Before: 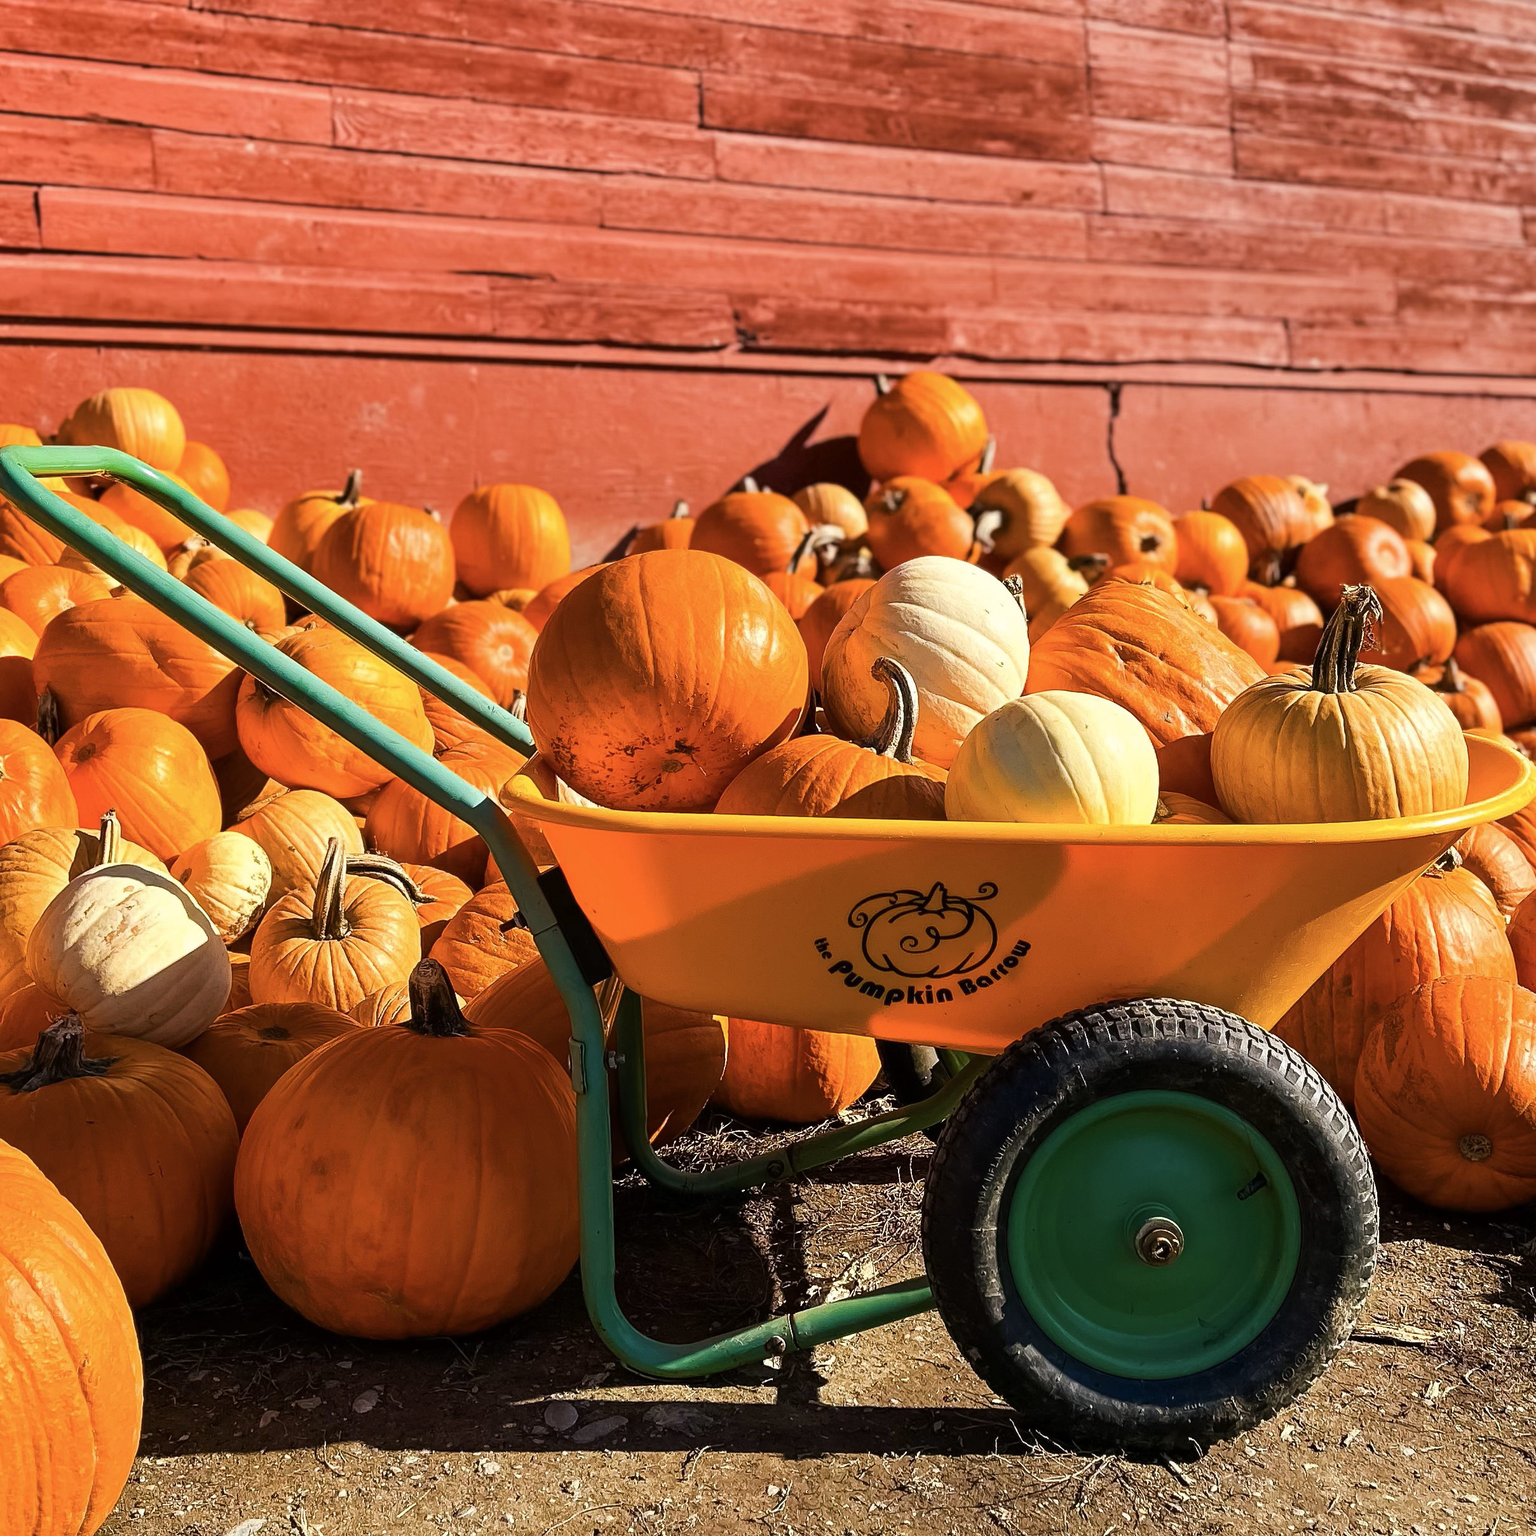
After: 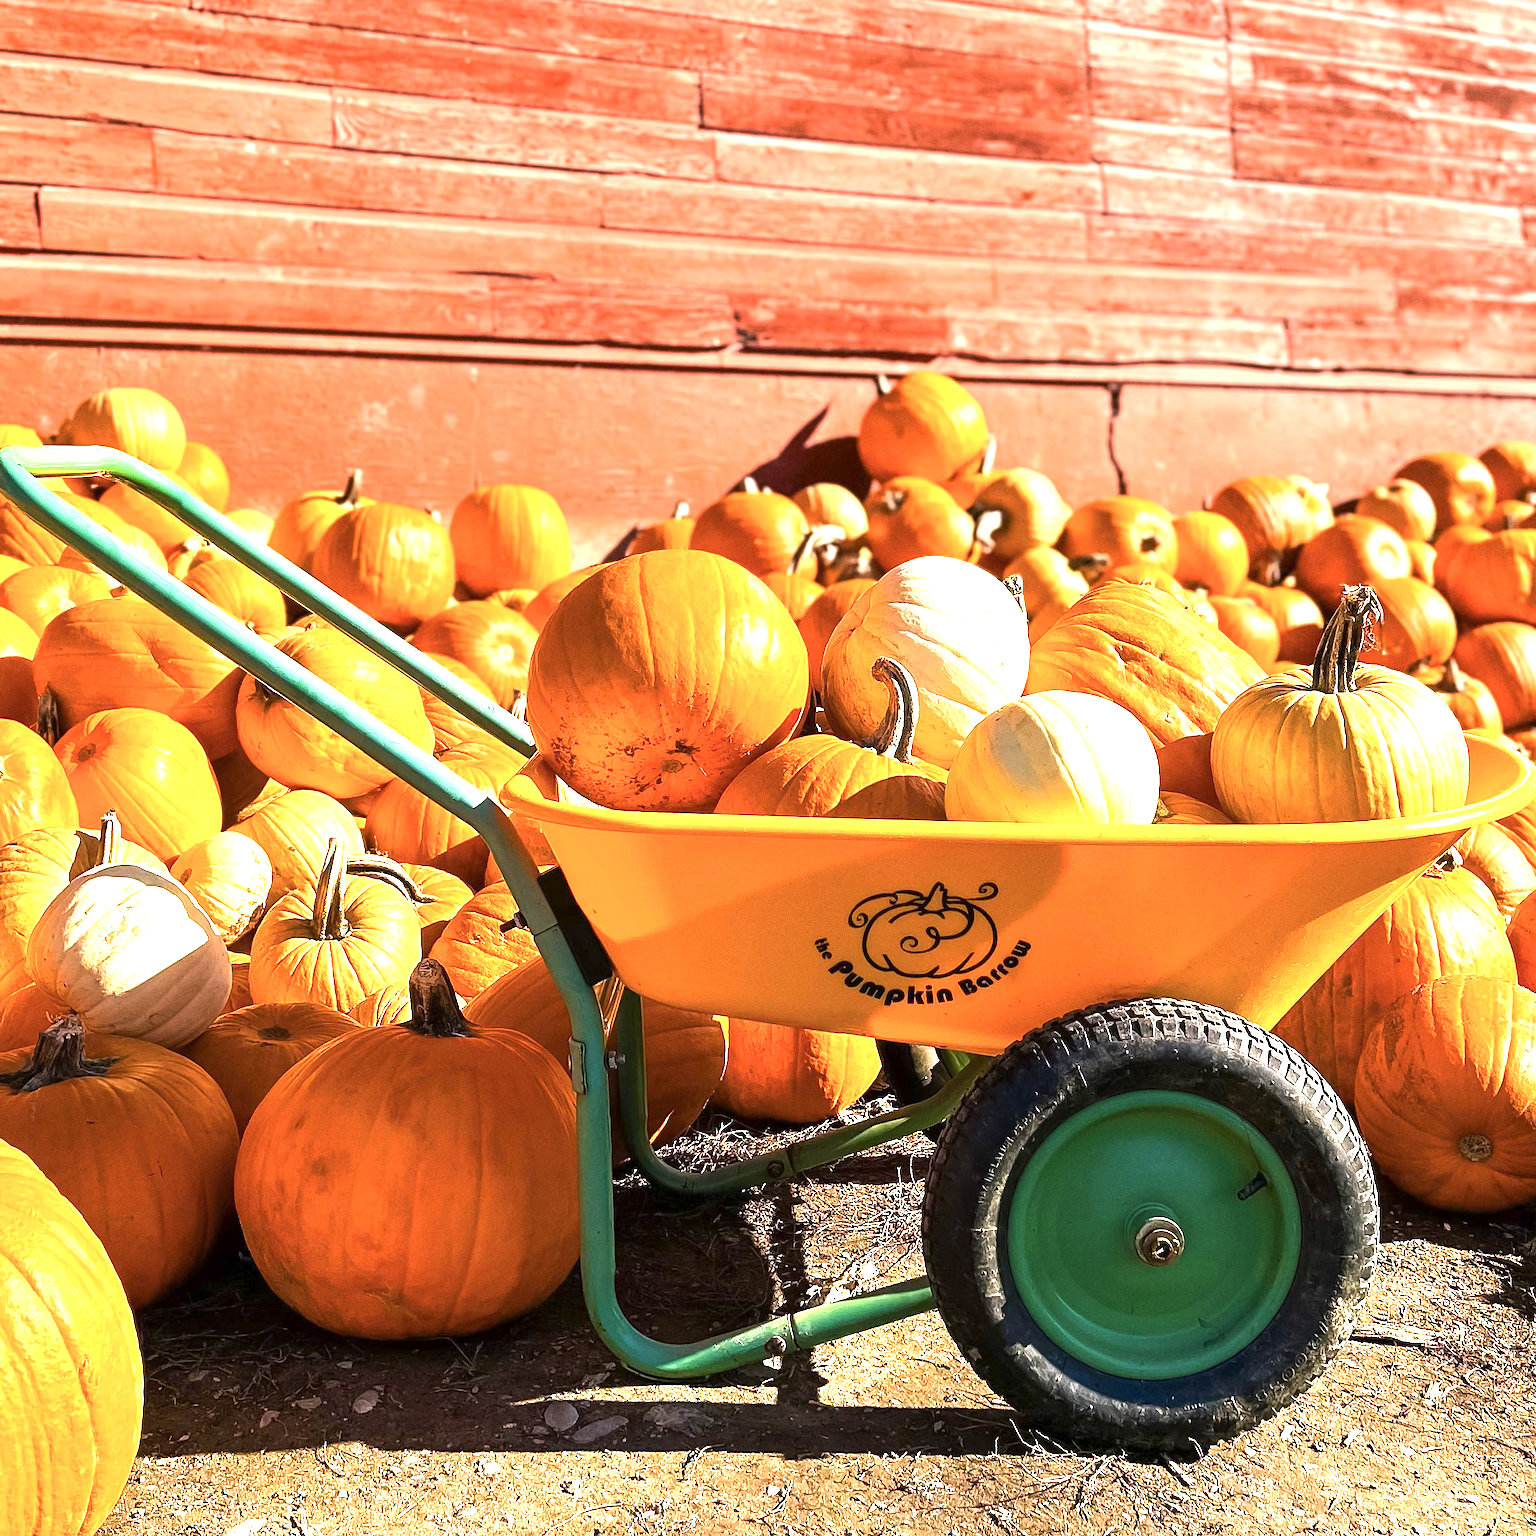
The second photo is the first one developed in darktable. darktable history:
exposure: exposure 1.5 EV, compensate highlight preservation false
grain: coarseness 0.09 ISO, strength 16.61%
